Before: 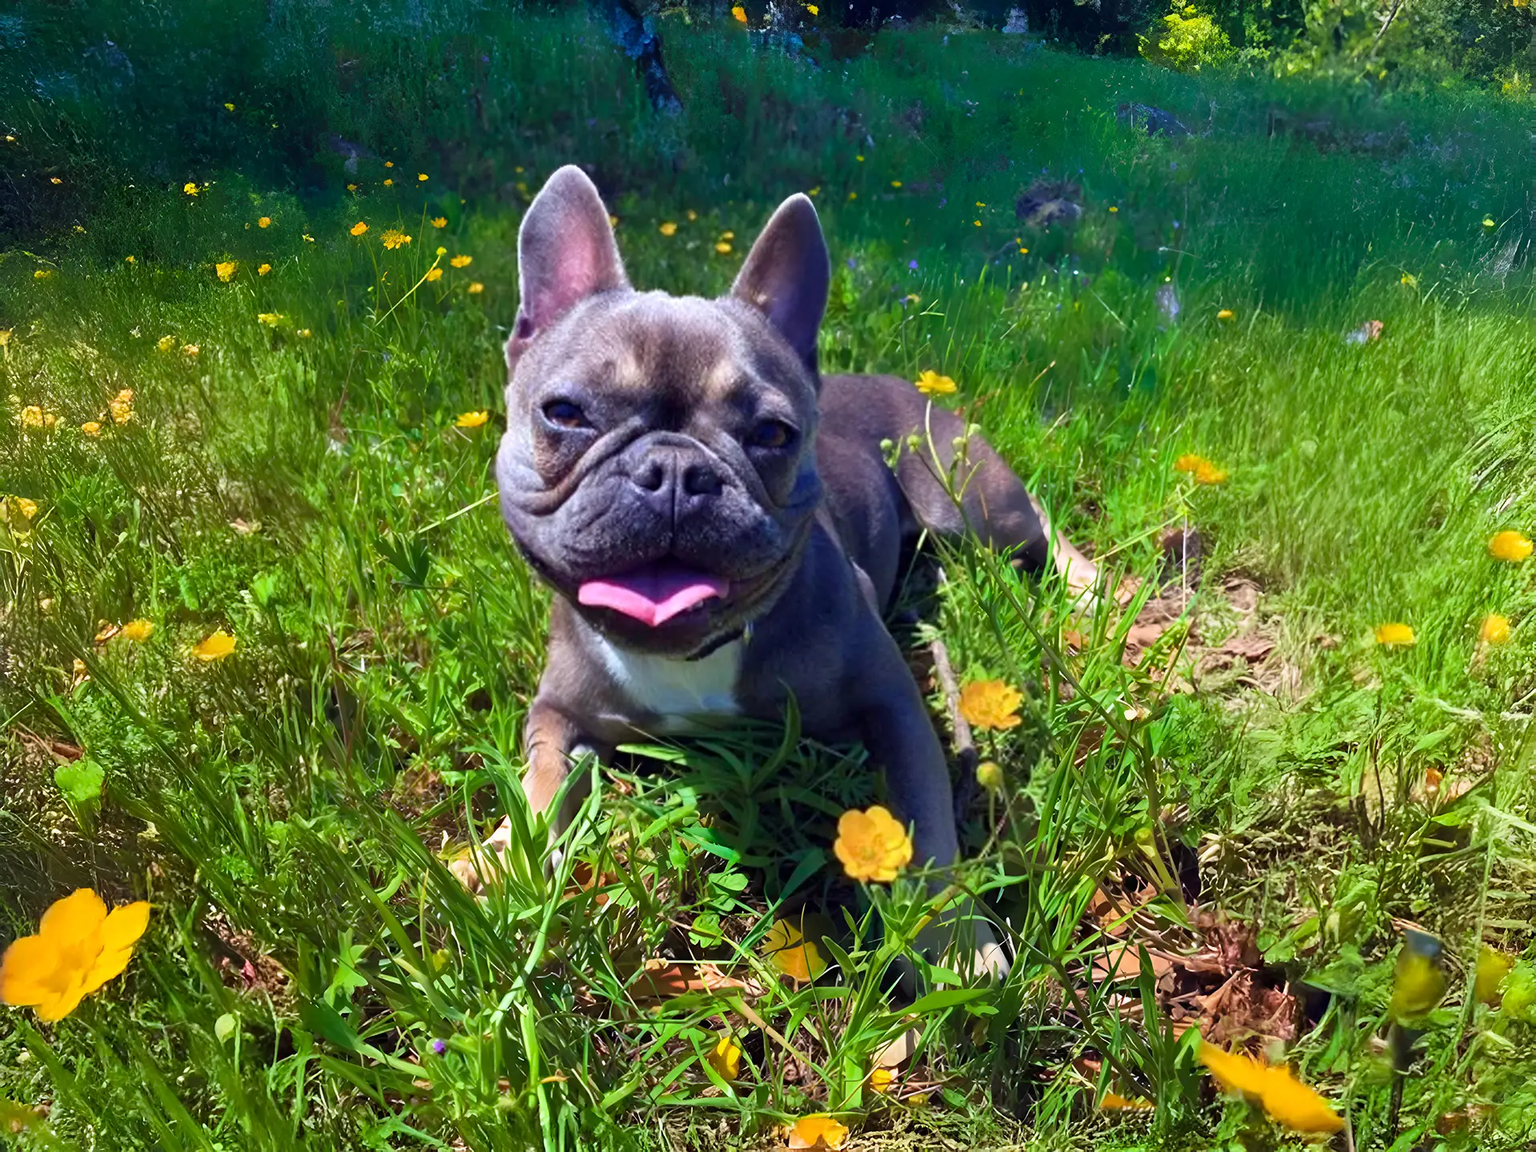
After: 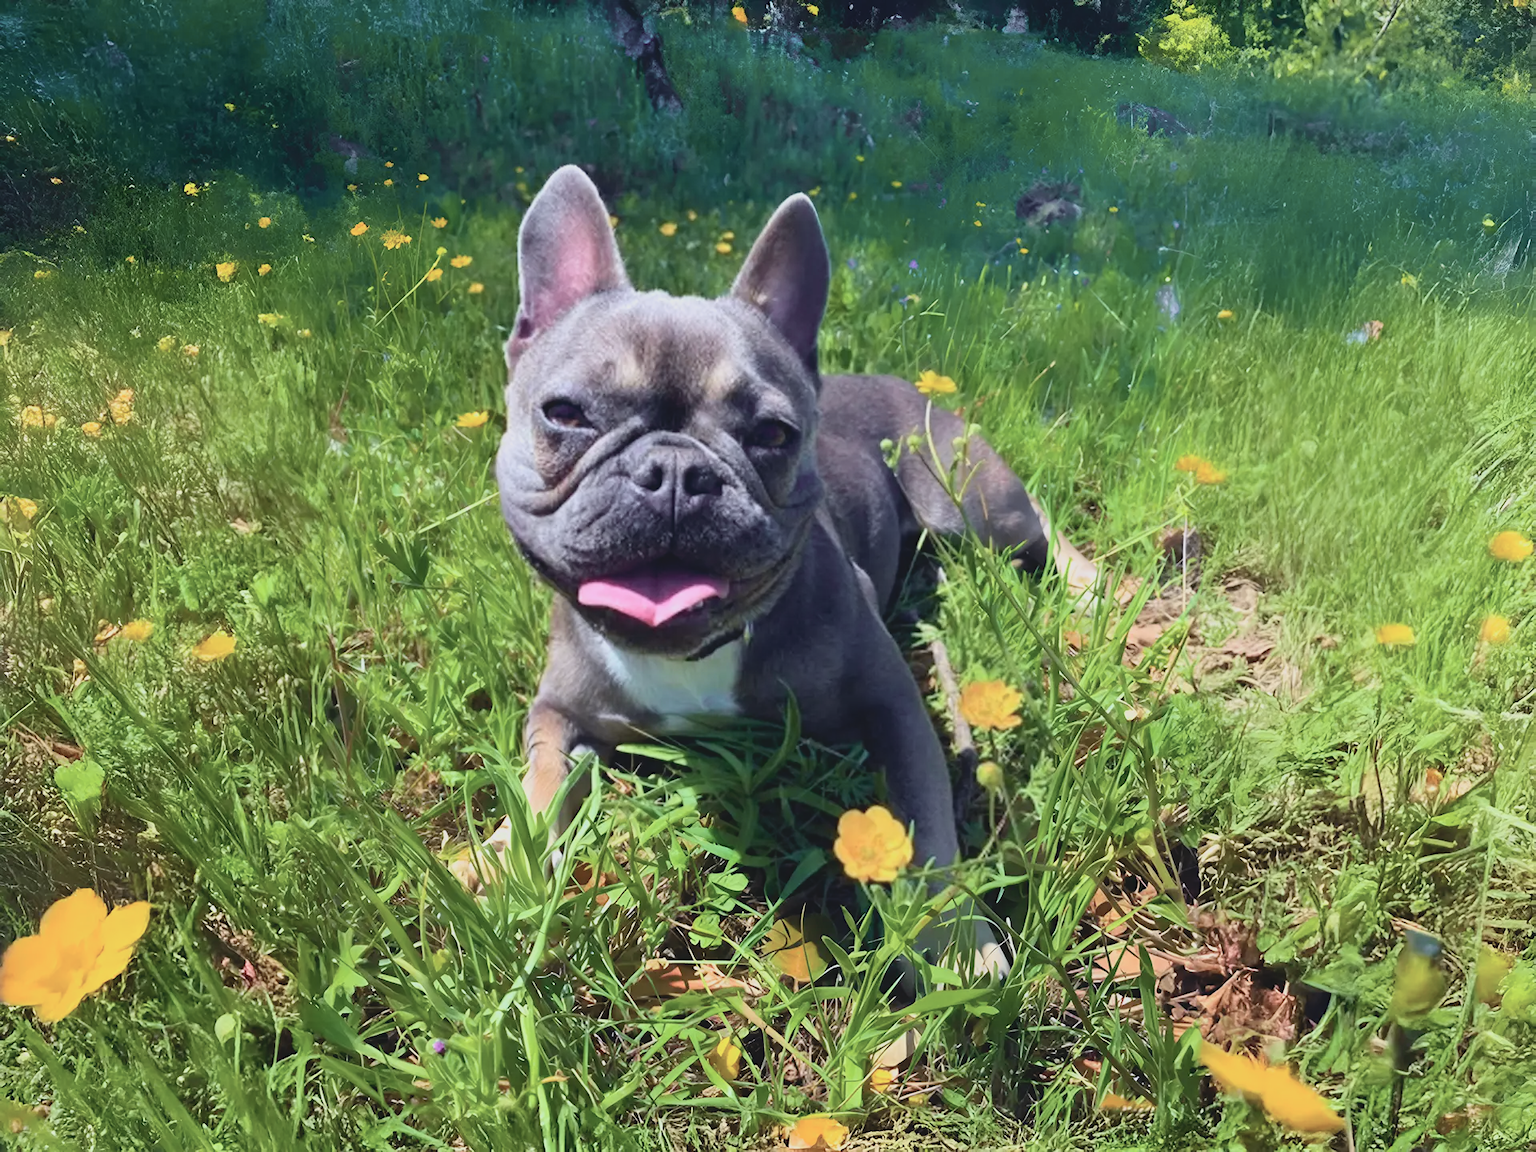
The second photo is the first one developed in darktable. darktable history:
tone curve: curves: ch0 [(0, 0) (0.042, 0.023) (0.157, 0.114) (0.302, 0.308) (0.44, 0.507) (0.607, 0.705) (0.824, 0.882) (1, 0.965)]; ch1 [(0, 0) (0.339, 0.334) (0.445, 0.419) (0.476, 0.454) (0.503, 0.501) (0.517, 0.513) (0.551, 0.567) (0.622, 0.662) (0.706, 0.741) (1, 1)]; ch2 [(0, 0) (0.327, 0.318) (0.417, 0.426) (0.46, 0.453) (0.502, 0.5) (0.514, 0.524) (0.547, 0.572) (0.615, 0.656) (0.717, 0.778) (1, 1)], color space Lab, independent channels, preserve colors none
contrast brightness saturation: contrast -0.25, saturation -0.441
